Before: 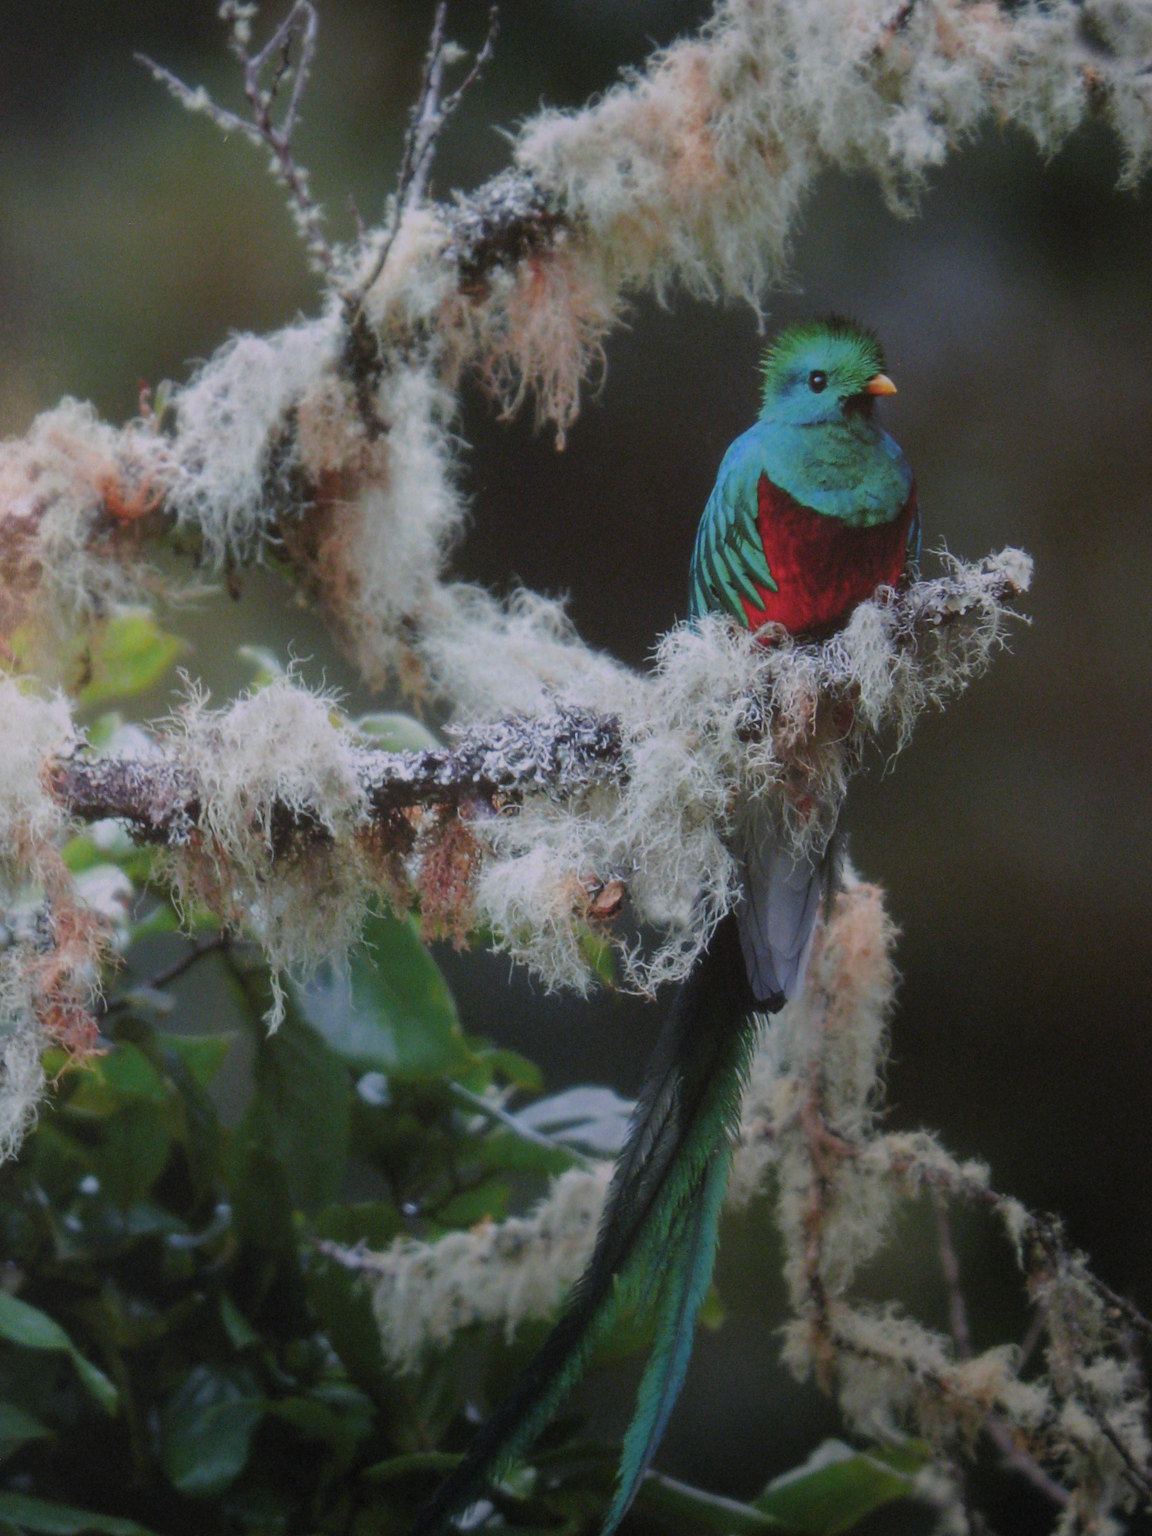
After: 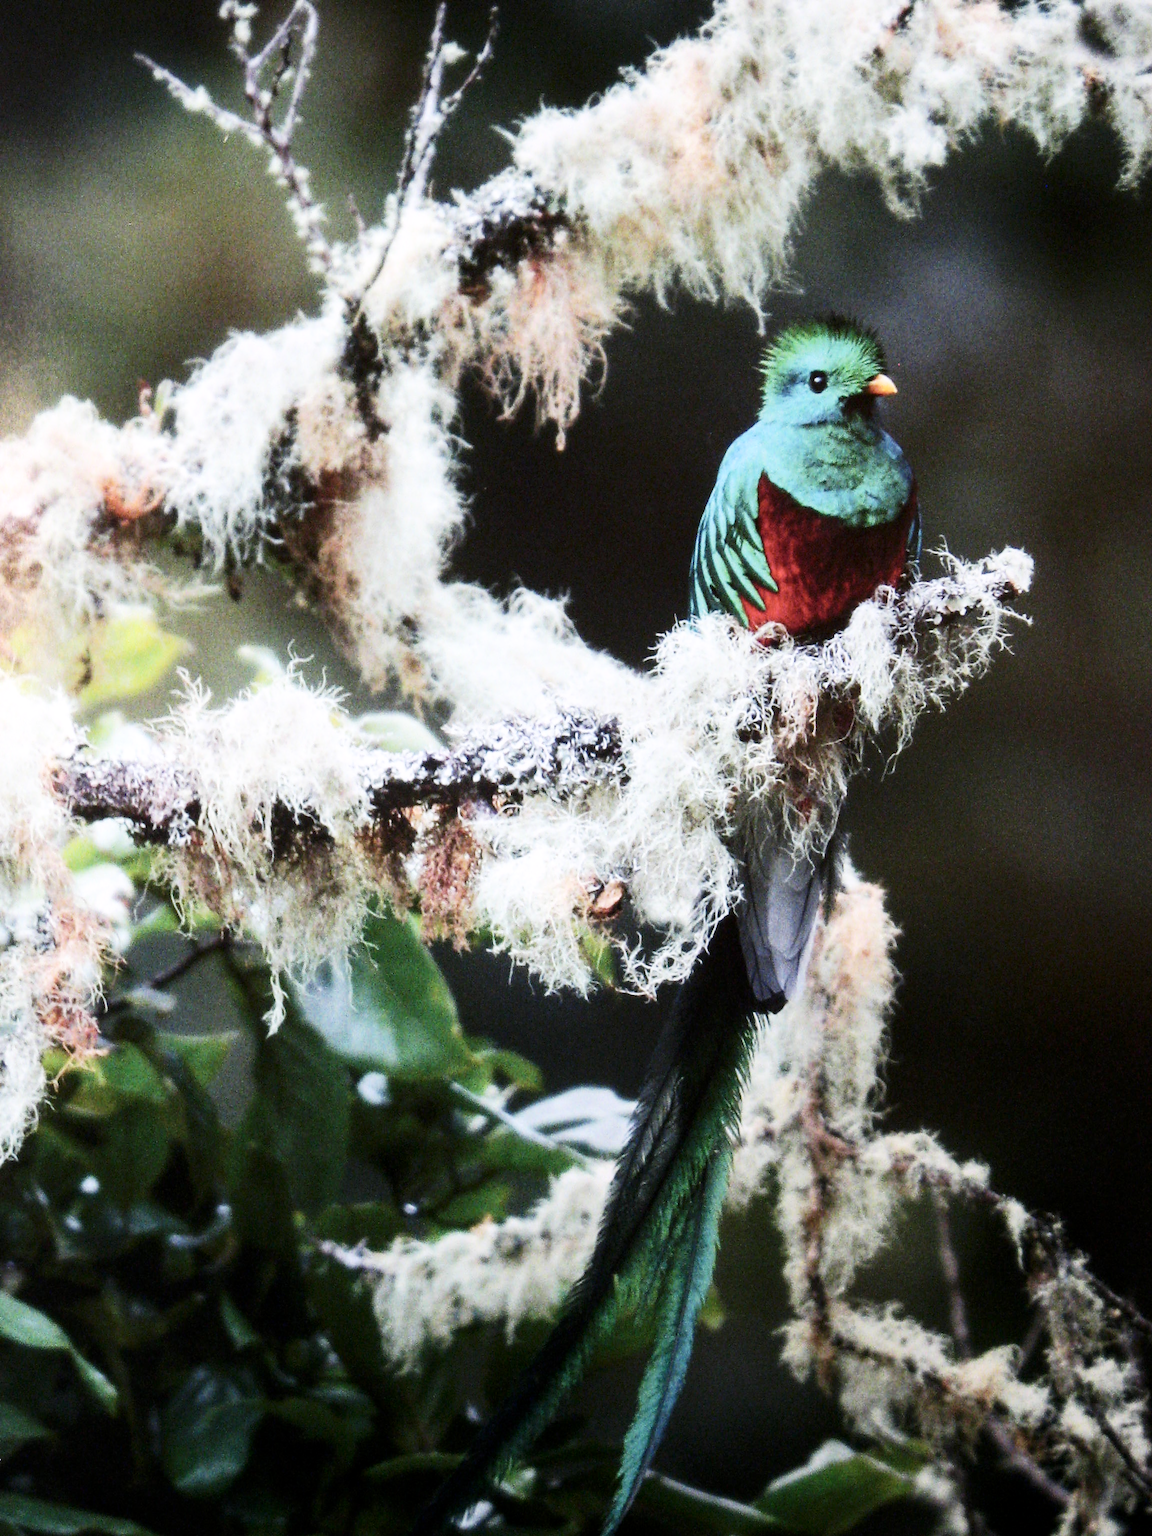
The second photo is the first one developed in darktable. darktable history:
contrast brightness saturation: contrast 0.25, saturation -0.316
base curve: curves: ch0 [(0, 0) (0.007, 0.004) (0.027, 0.03) (0.046, 0.07) (0.207, 0.54) (0.442, 0.872) (0.673, 0.972) (1, 1)], preserve colors none
local contrast: highlights 100%, shadows 98%, detail 119%, midtone range 0.2
